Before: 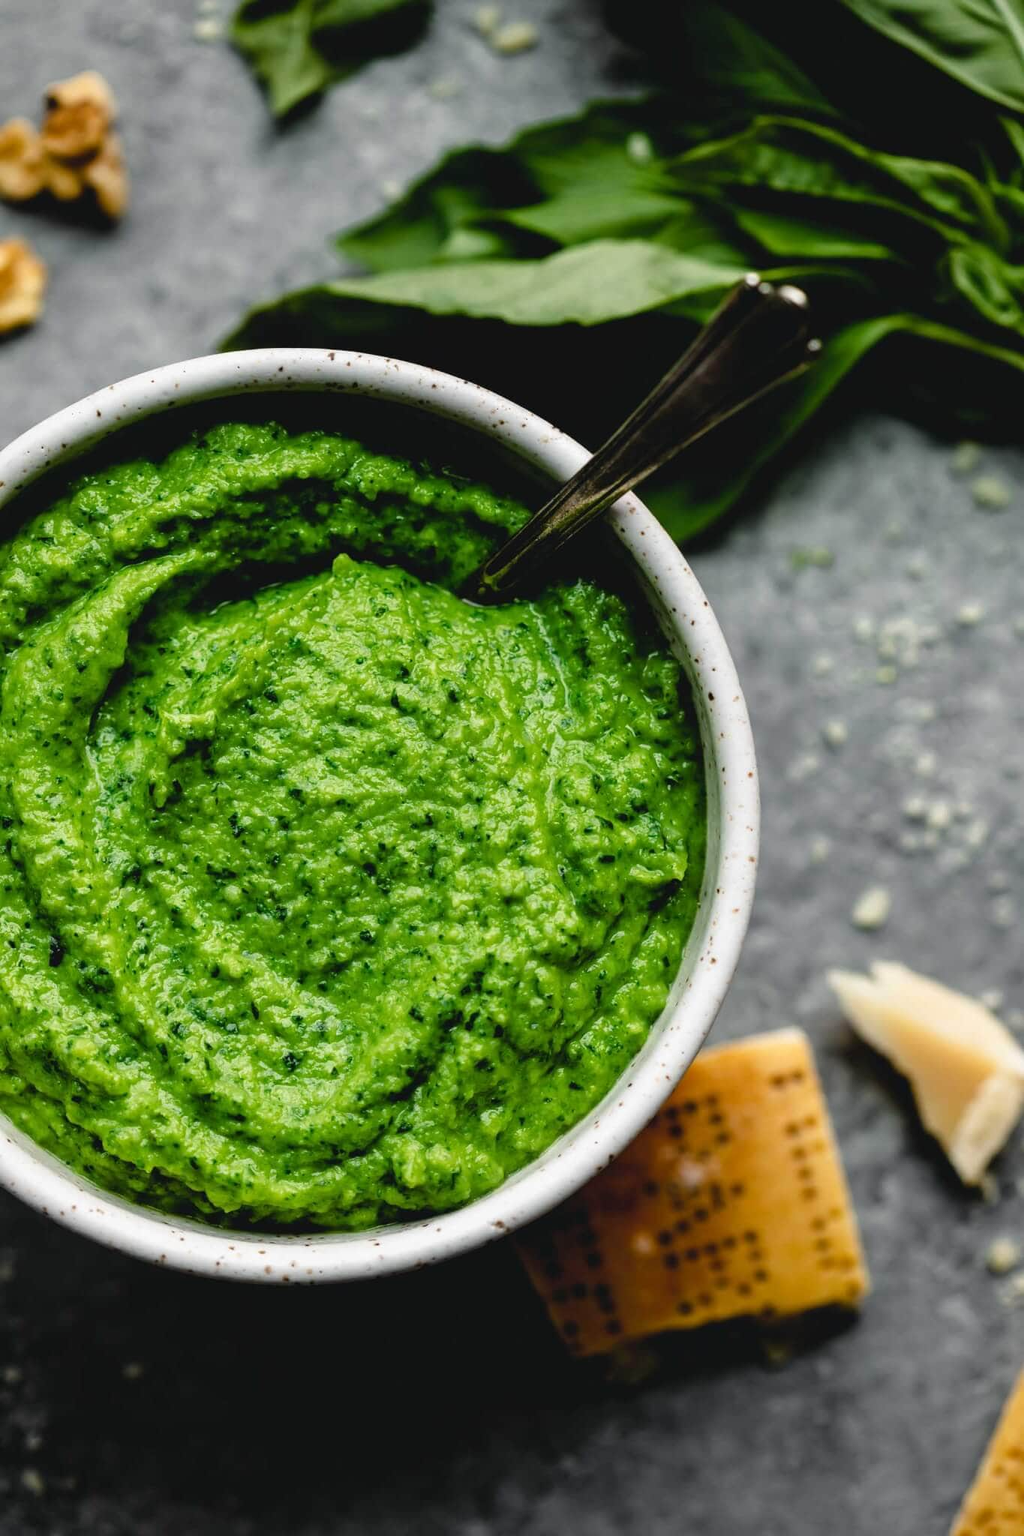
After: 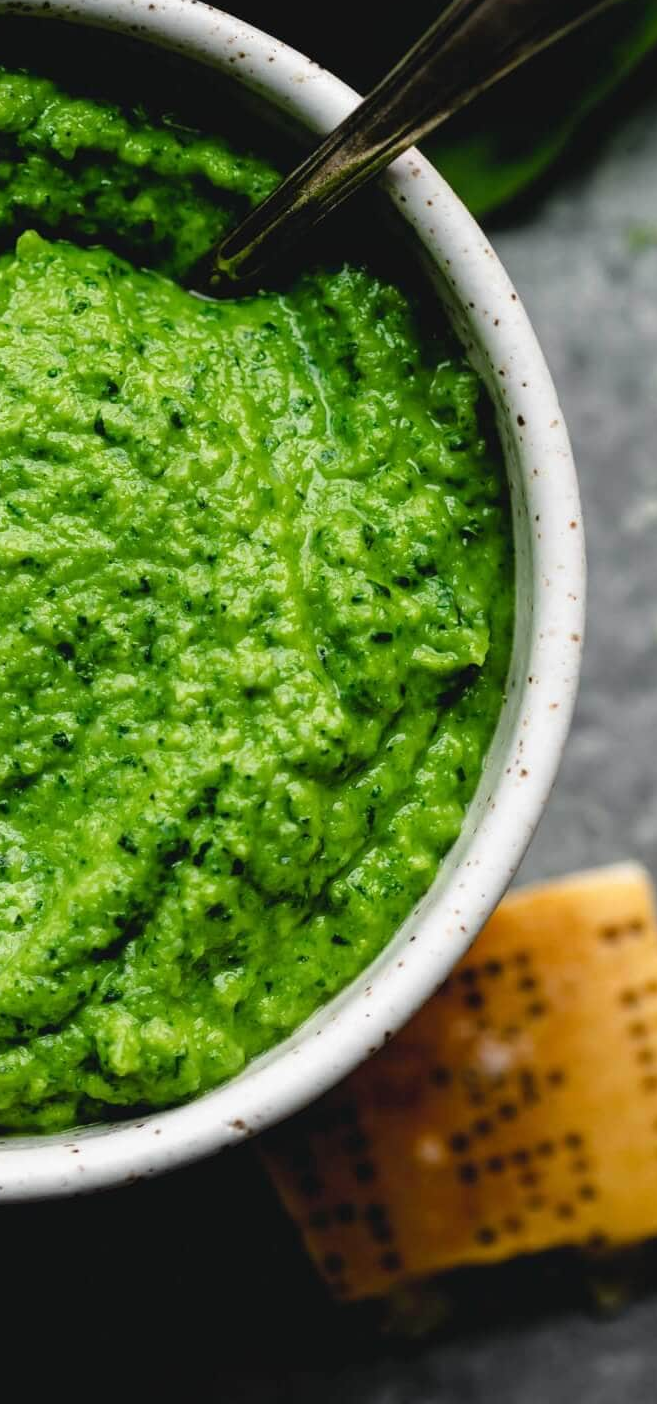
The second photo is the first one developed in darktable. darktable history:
crop: left 31.32%, top 24.82%, right 20.476%, bottom 6.611%
